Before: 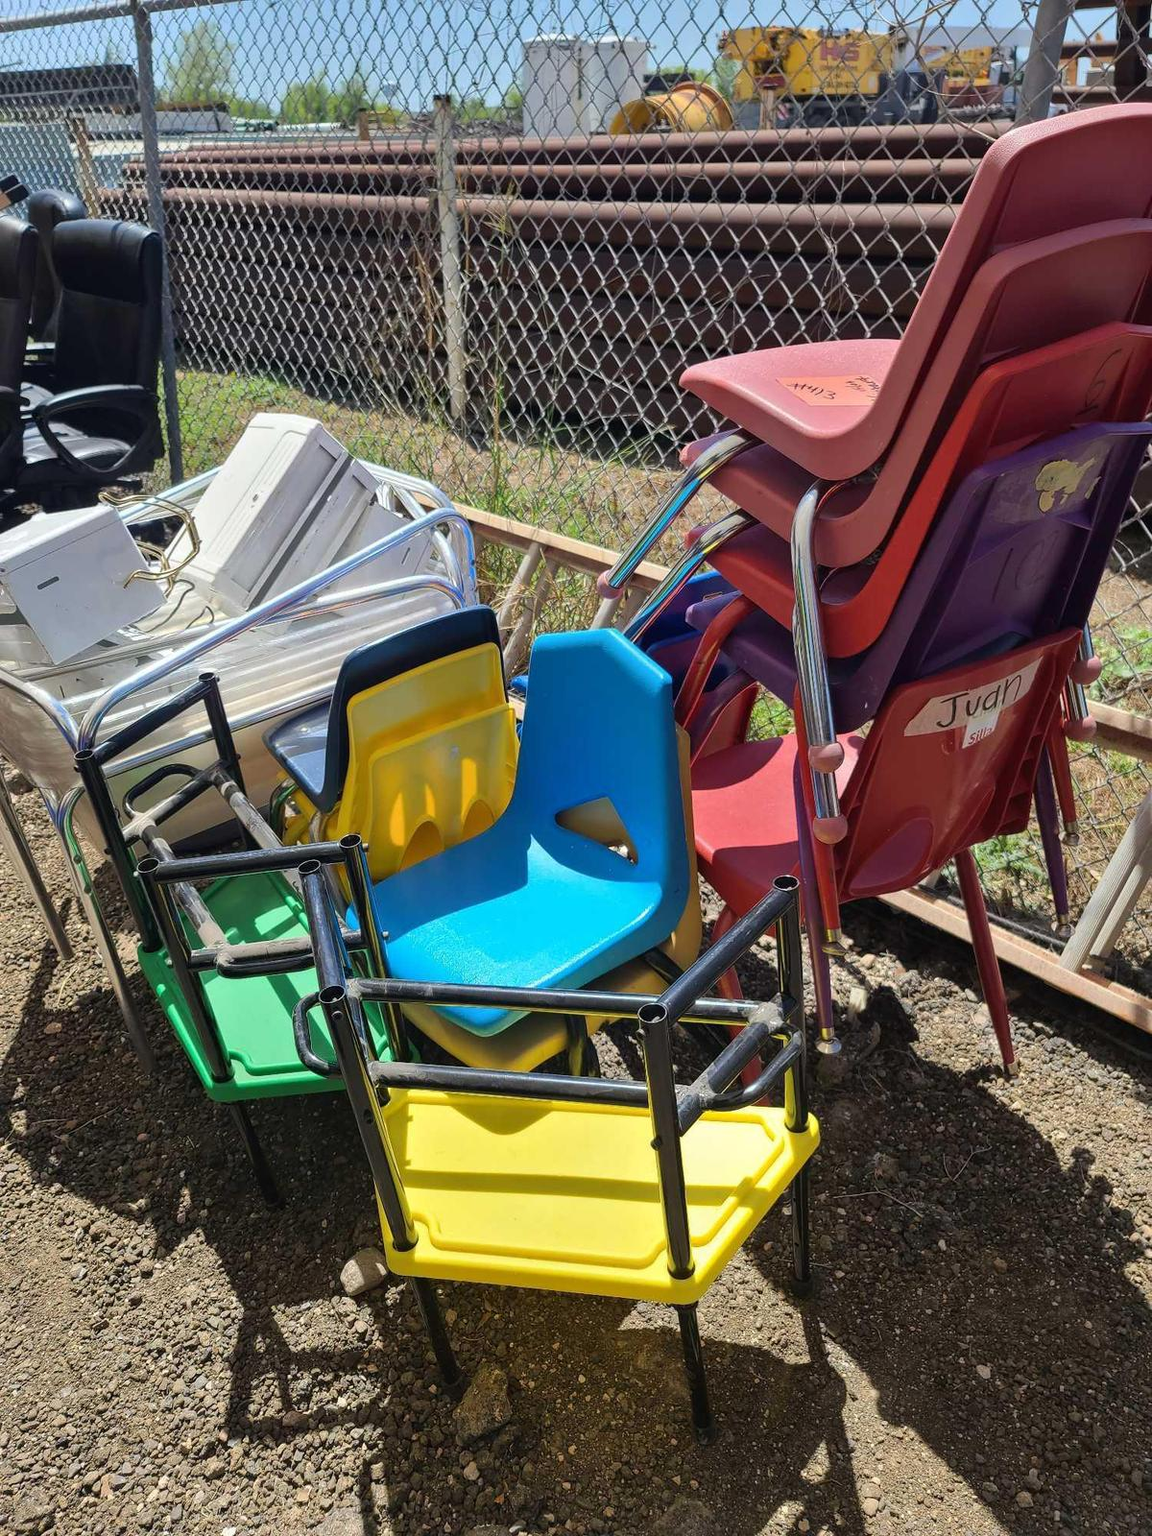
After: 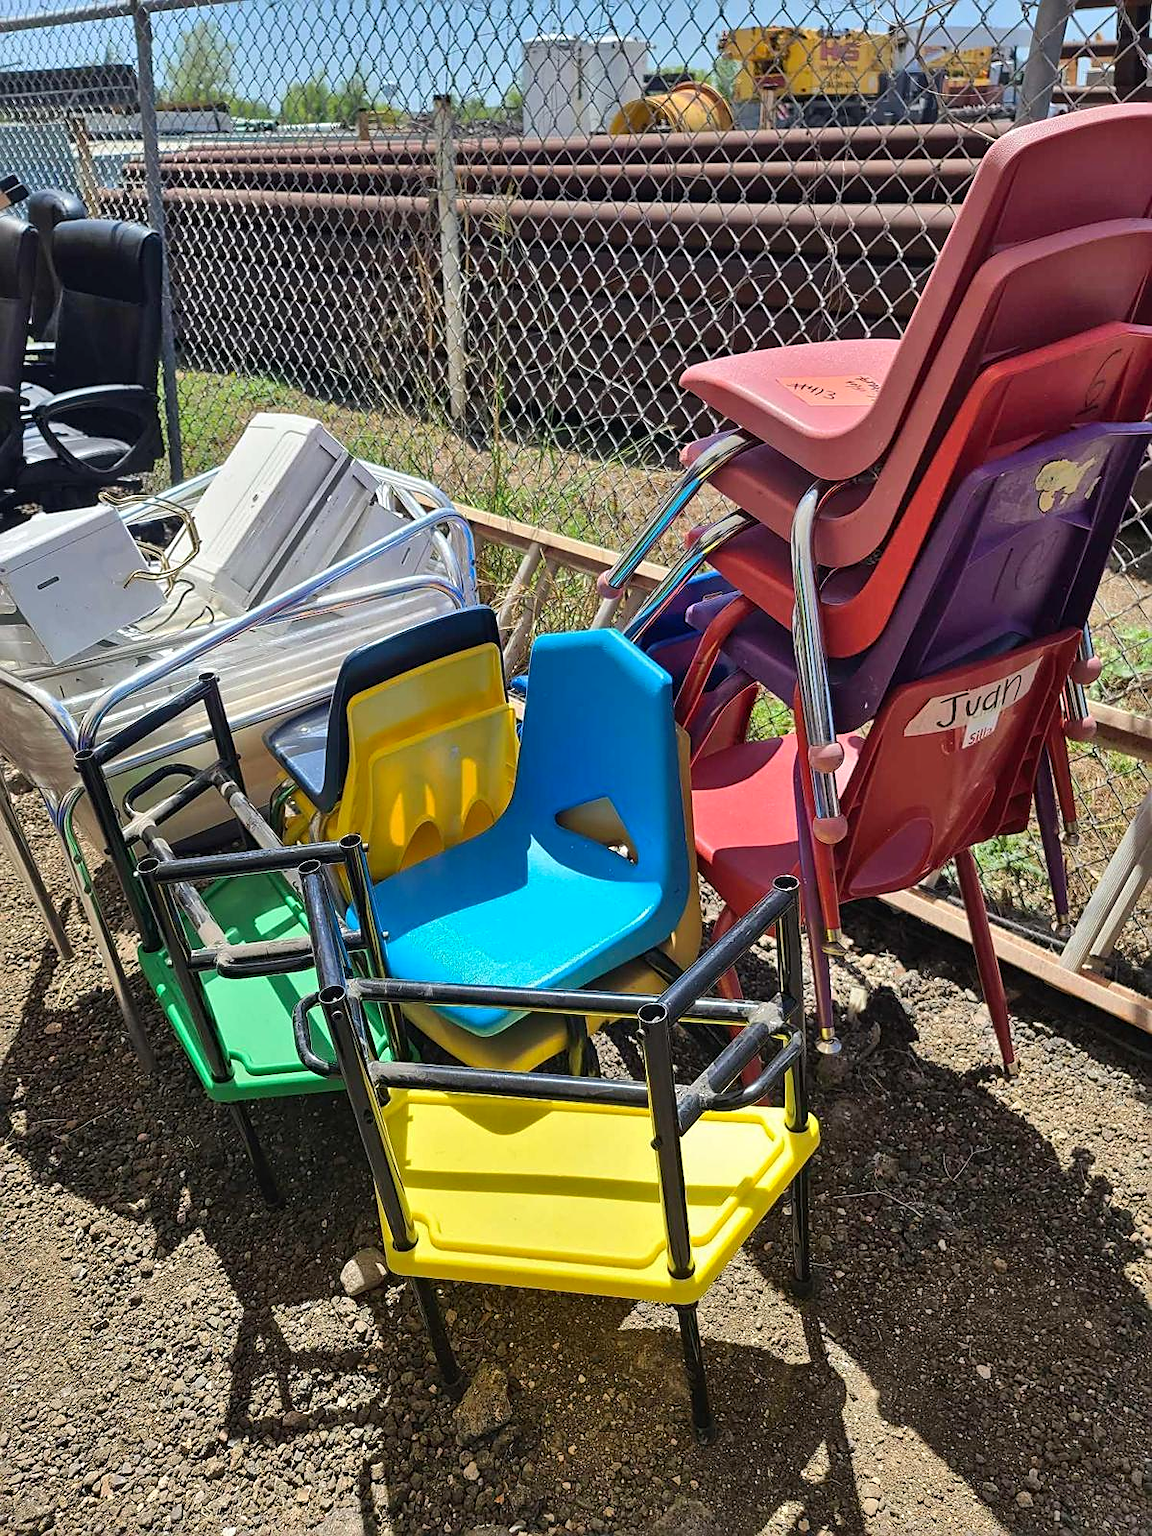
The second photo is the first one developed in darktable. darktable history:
contrast brightness saturation: contrast 0.036, saturation 0.066
shadows and highlights: shadows 59.84, soften with gaussian
sharpen: on, module defaults
